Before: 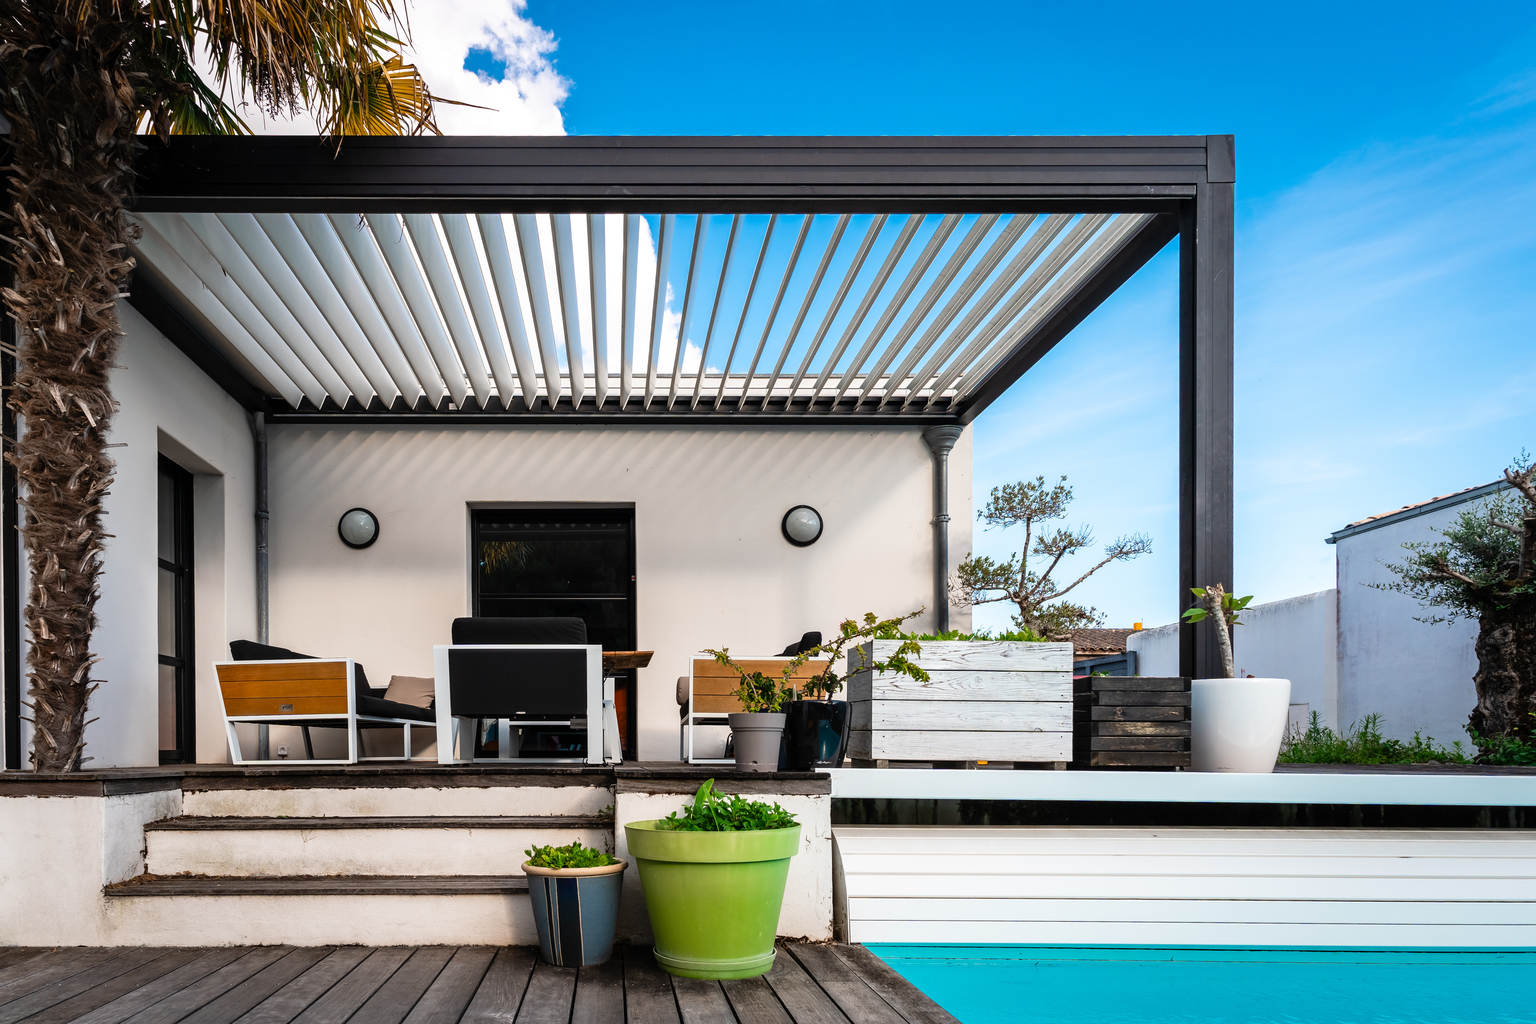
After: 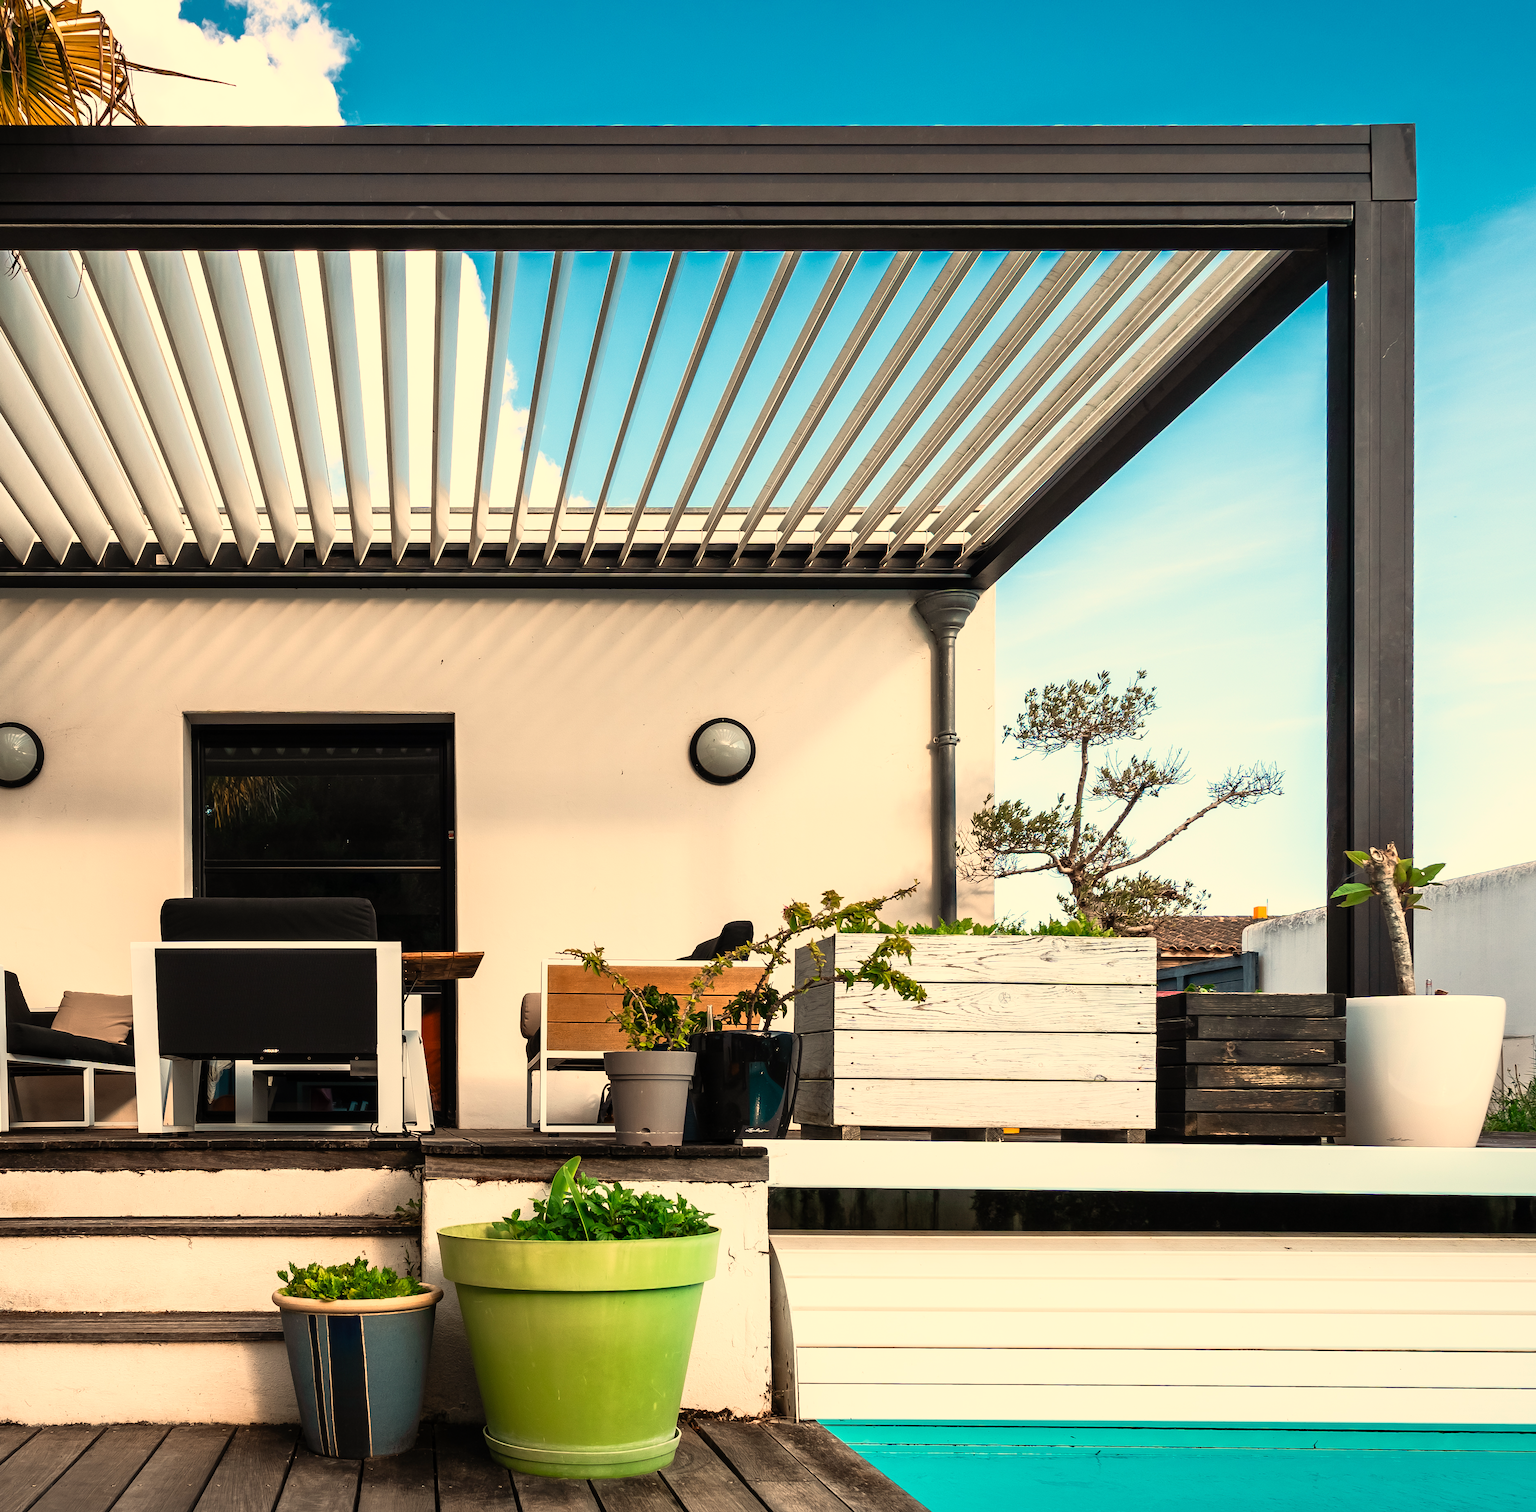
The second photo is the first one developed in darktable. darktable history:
base curve: curves: ch0 [(0, 0) (0.257, 0.25) (0.482, 0.586) (0.757, 0.871) (1, 1)]
white balance: red 1.123, blue 0.83
crop and rotate: left 22.918%, top 5.629%, right 14.711%, bottom 2.247%
